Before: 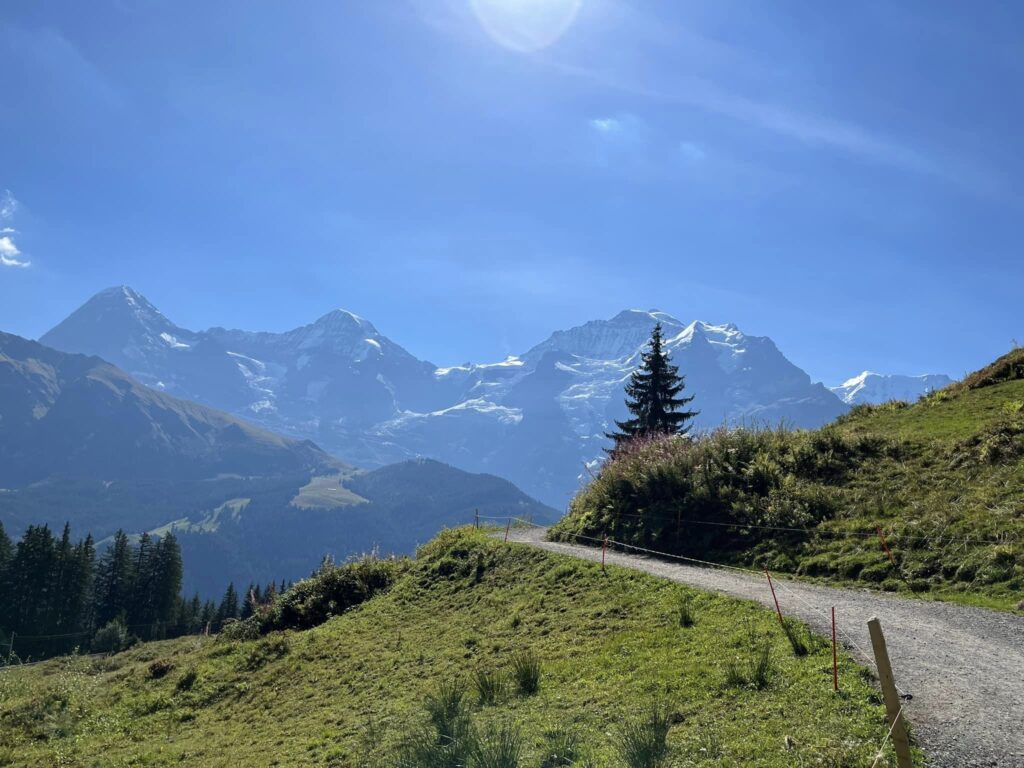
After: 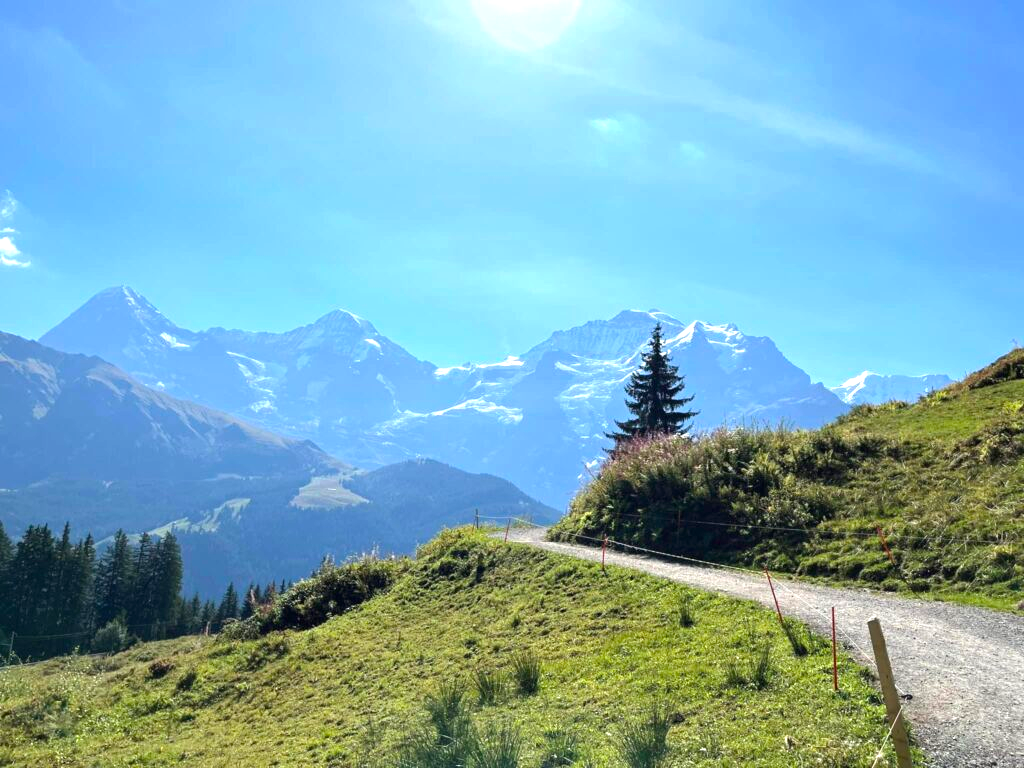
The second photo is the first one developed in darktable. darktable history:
exposure: black level correction 0, exposure 0.951 EV, compensate exposure bias true, compensate highlight preservation false
